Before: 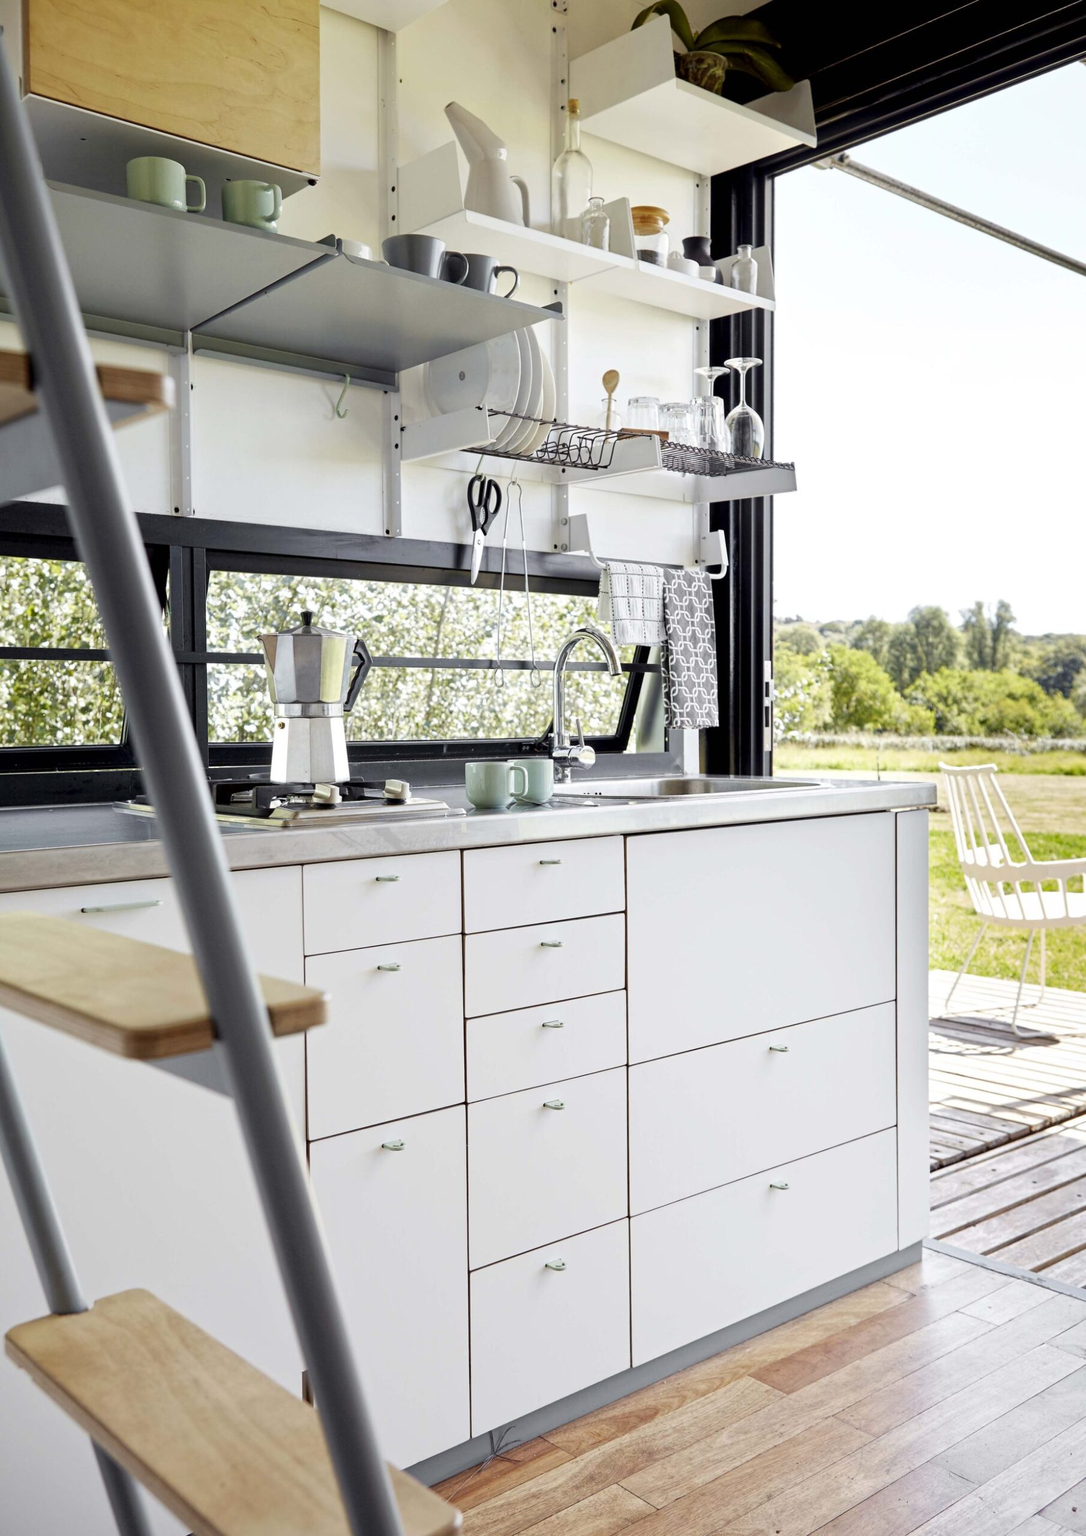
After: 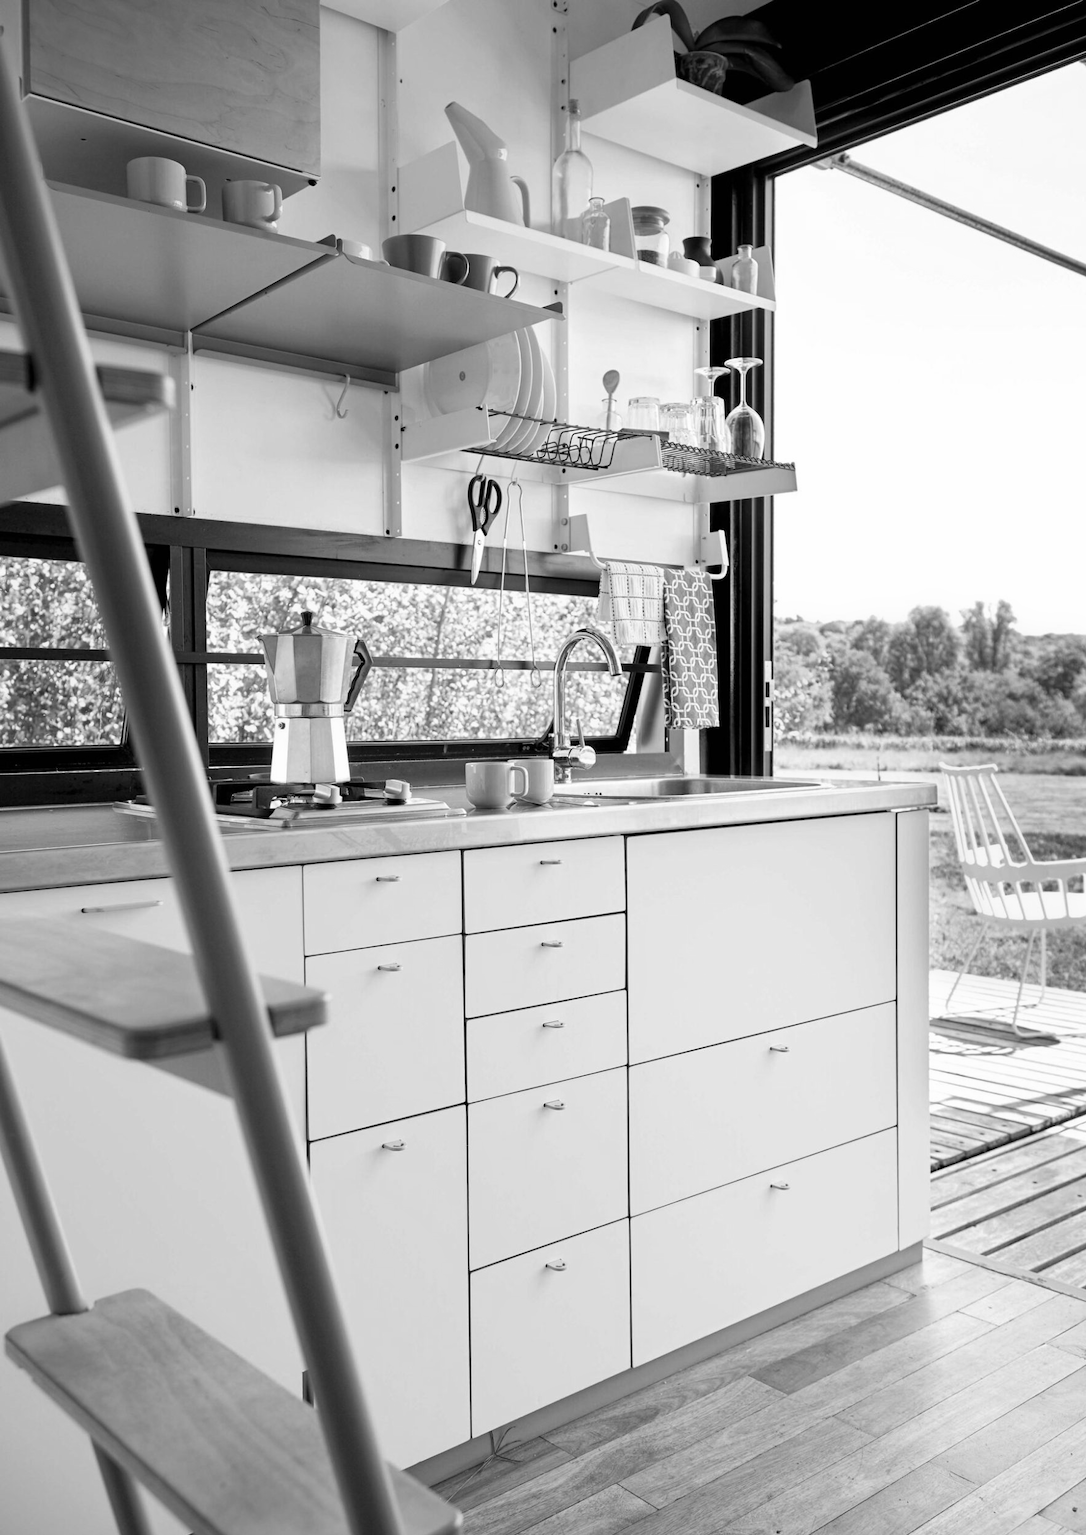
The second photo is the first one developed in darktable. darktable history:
contrast brightness saturation: saturation 0.13
monochrome: a 0, b 0, size 0.5, highlights 0.57
color correction: highlights a* -1.43, highlights b* 10.12, shadows a* 0.395, shadows b* 19.35
